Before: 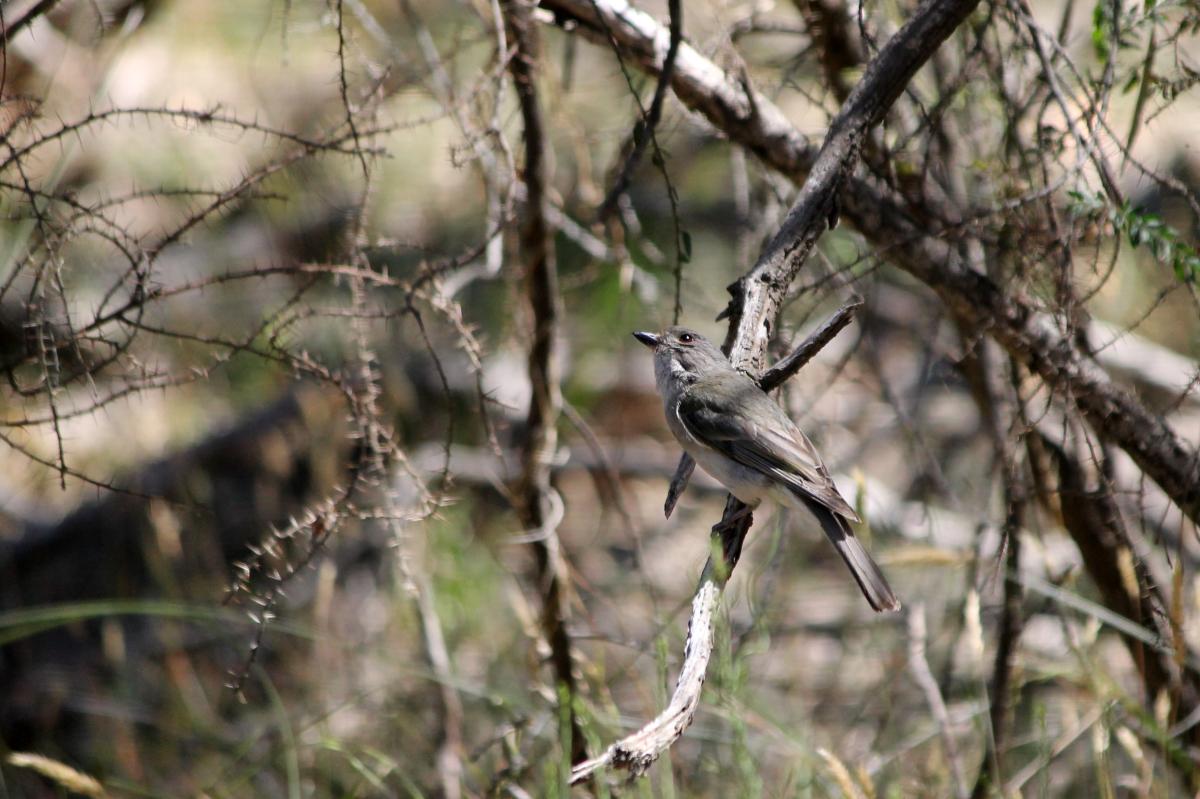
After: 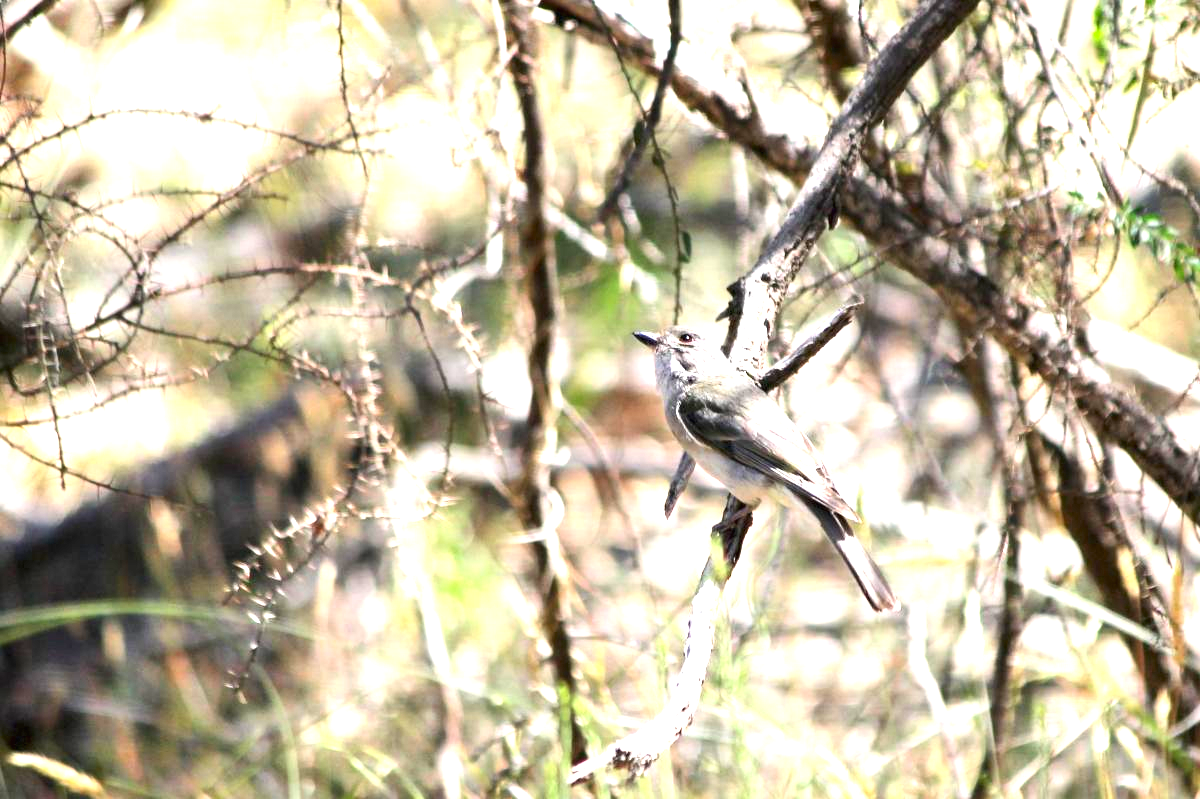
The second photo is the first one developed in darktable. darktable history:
exposure: black level correction 0, exposure 1.887 EV, compensate highlight preservation false
contrast brightness saturation: contrast 0.096, brightness 0.036, saturation 0.089
